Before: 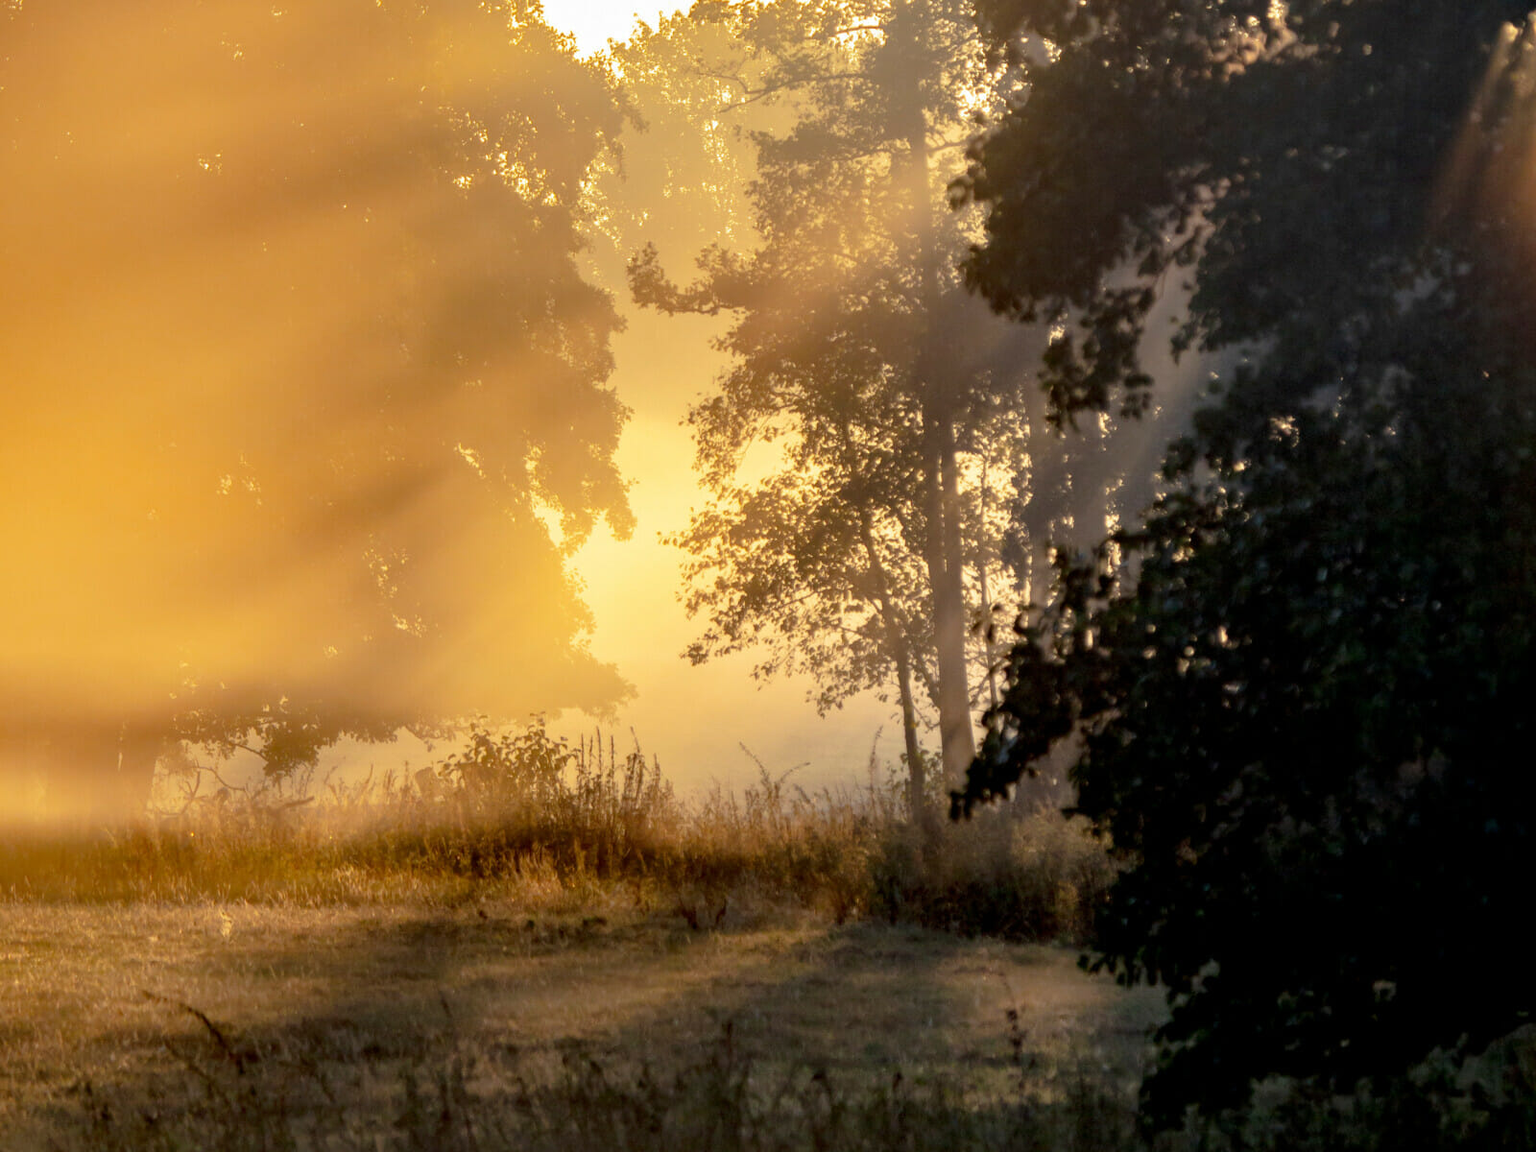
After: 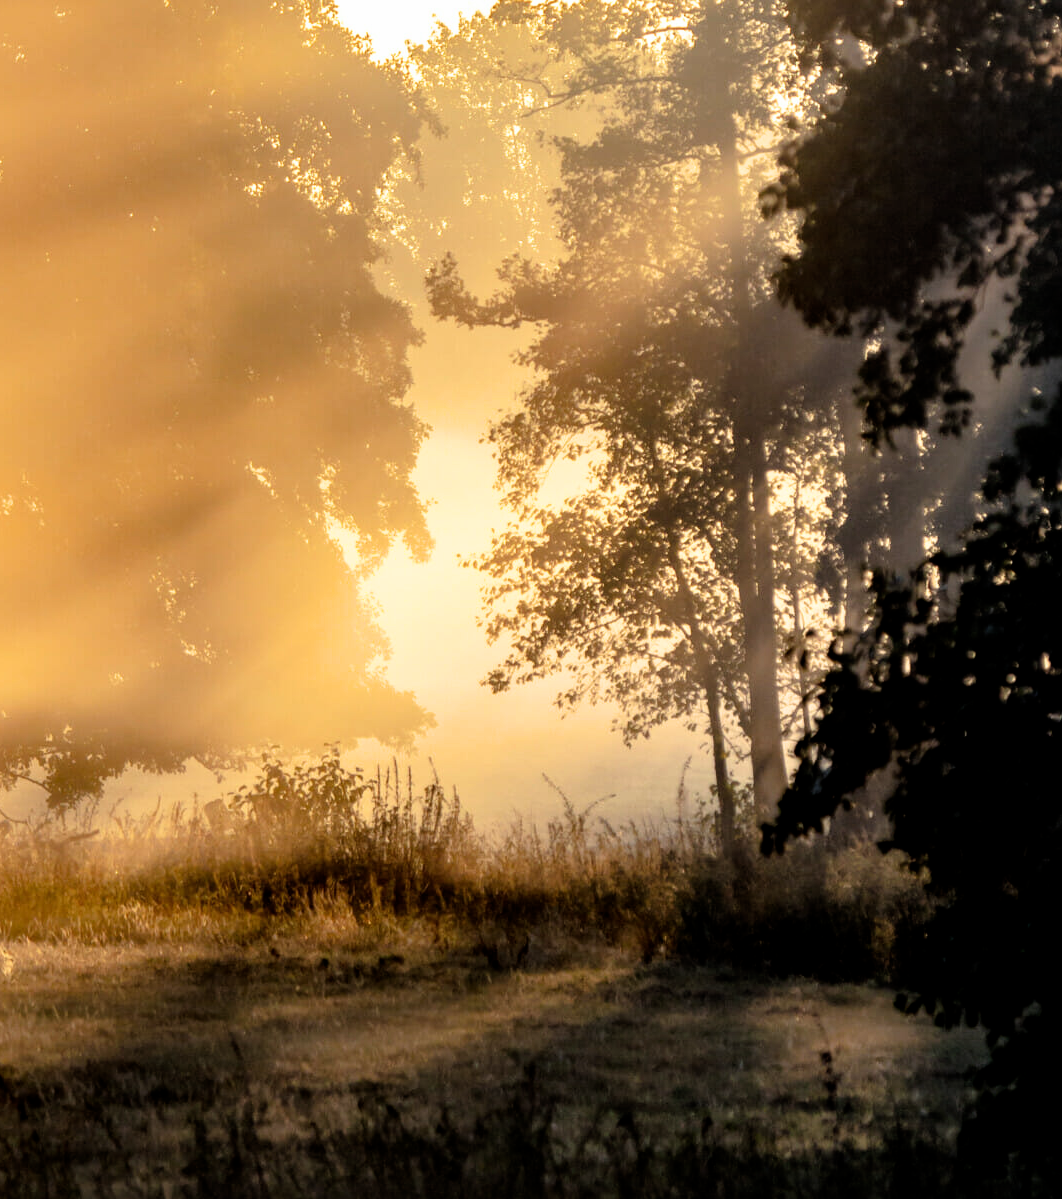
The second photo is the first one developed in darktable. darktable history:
crop and rotate: left 14.289%, right 19.29%
filmic rgb: black relative exposure -8.68 EV, white relative exposure 2.72 EV, threshold 5.96 EV, target black luminance 0%, hardness 6.26, latitude 76.86%, contrast 1.329, shadows ↔ highlights balance -0.334%, enable highlight reconstruction true
